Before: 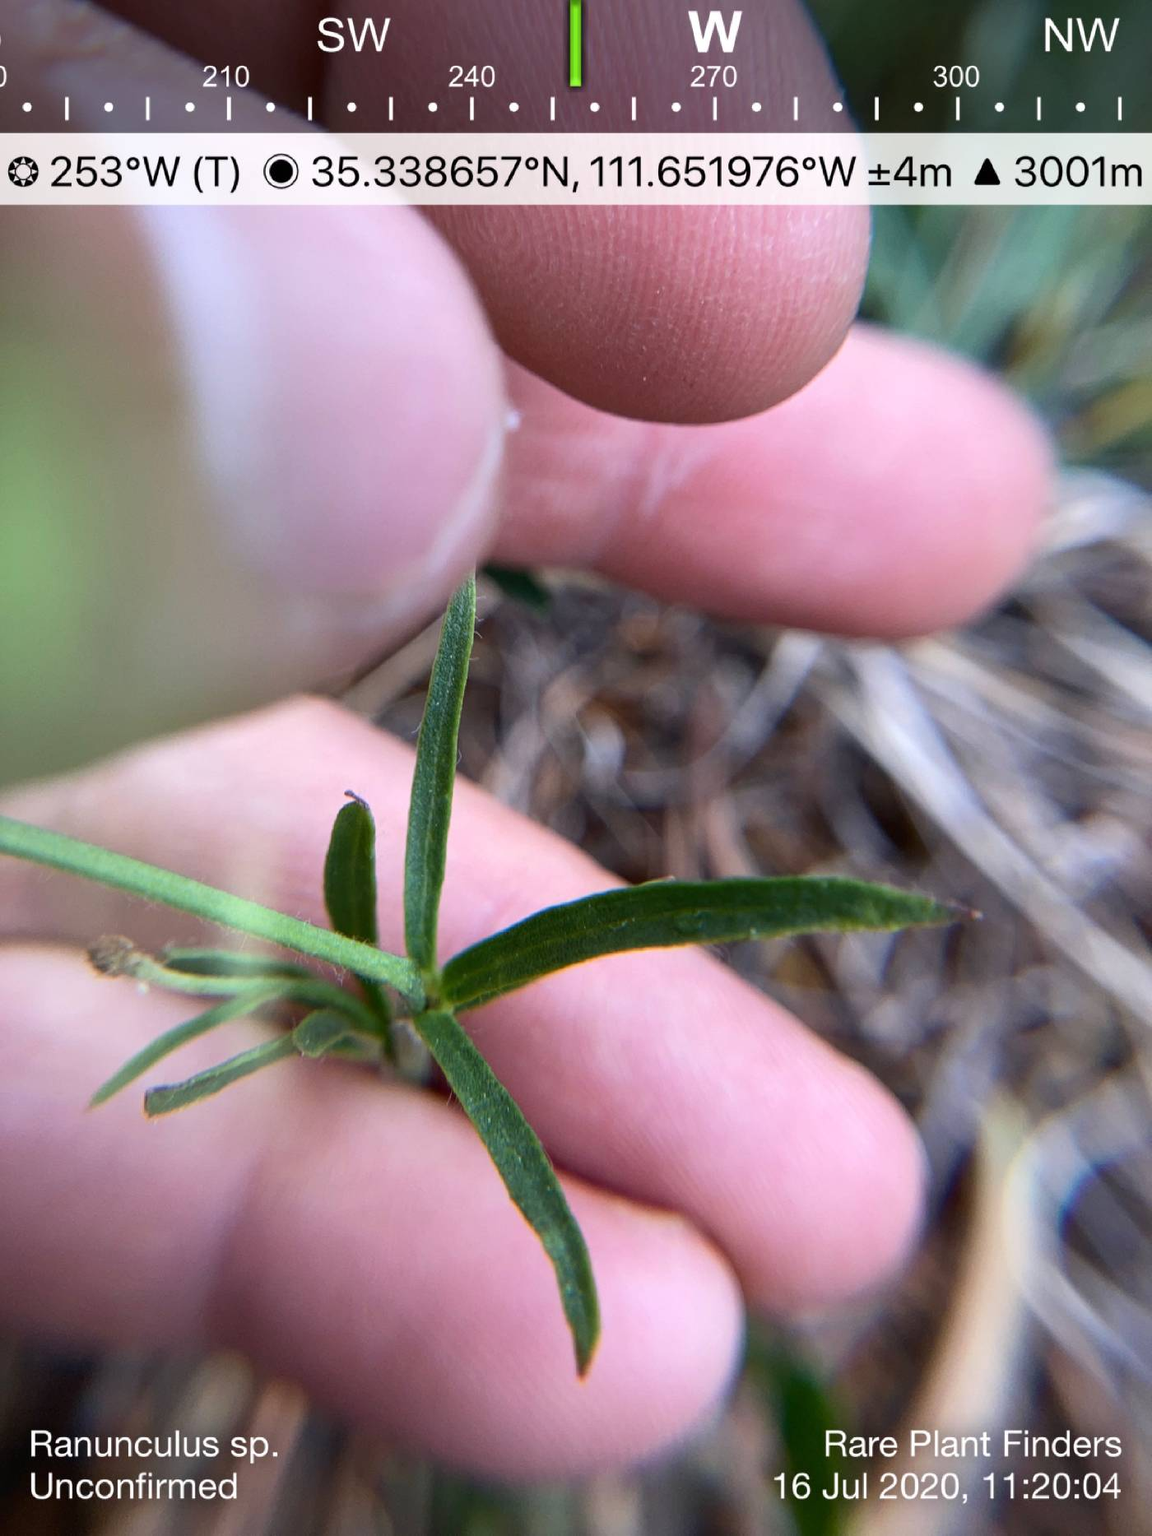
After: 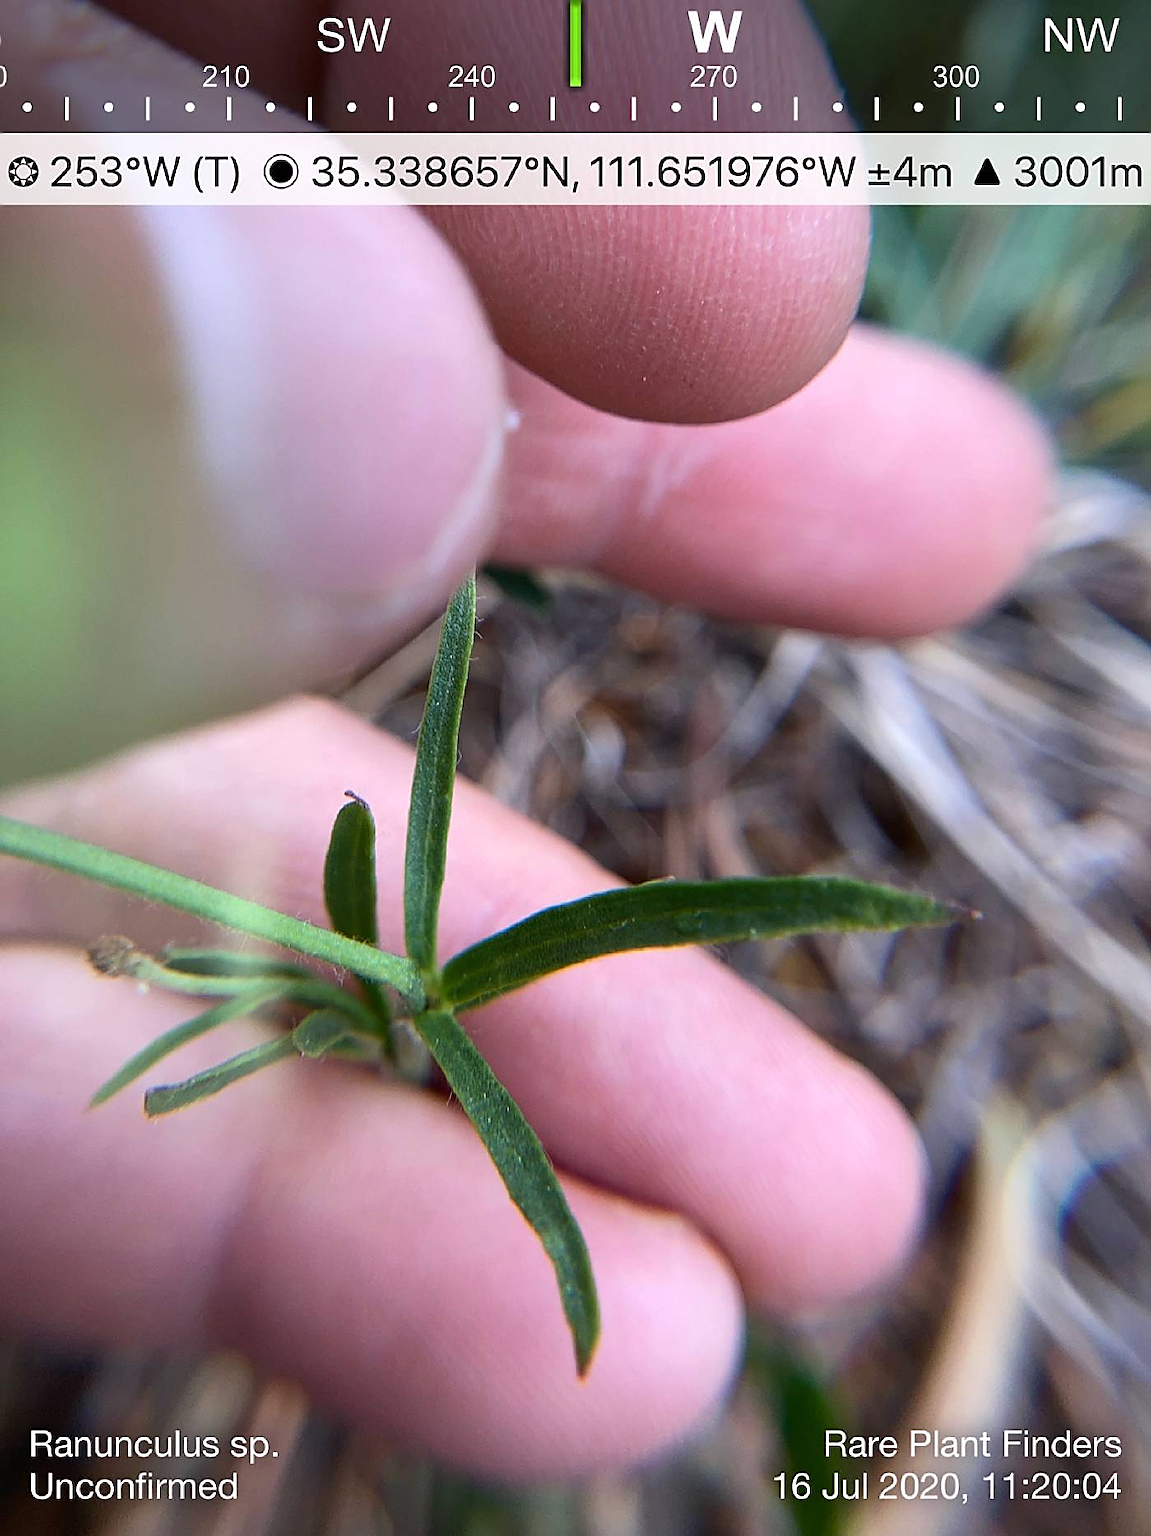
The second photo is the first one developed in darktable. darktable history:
sharpen: radius 1.411, amount 1.254, threshold 0.839
color balance rgb: perceptual saturation grading › global saturation -0.093%, global vibrance 10.33%, saturation formula JzAzBz (2021)
